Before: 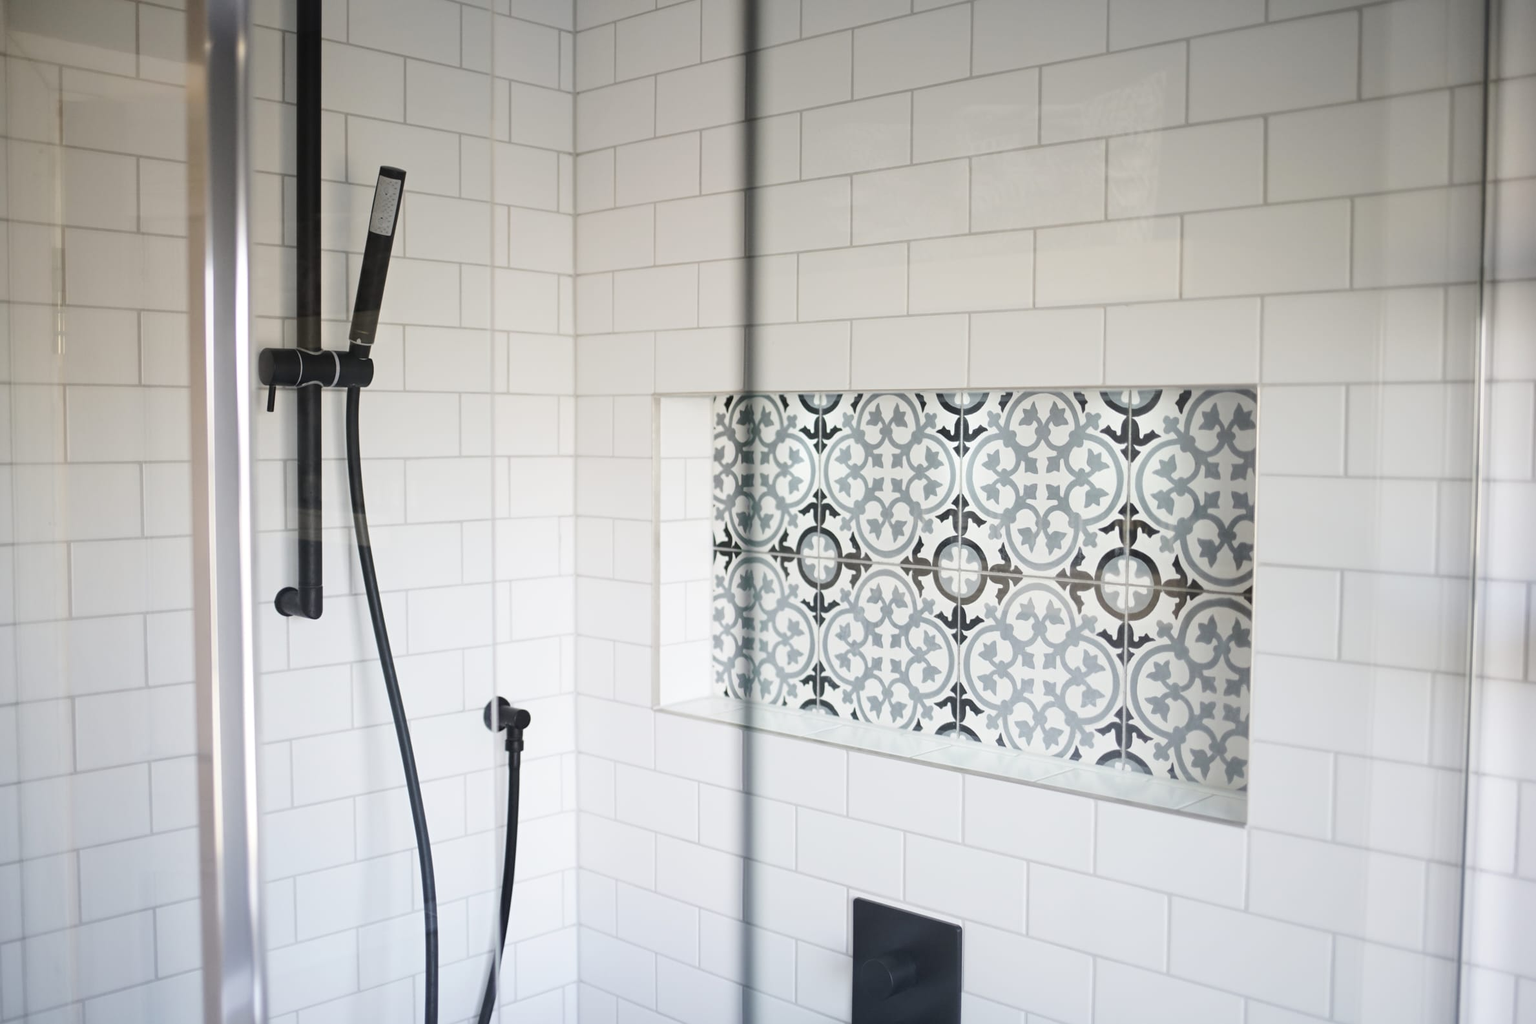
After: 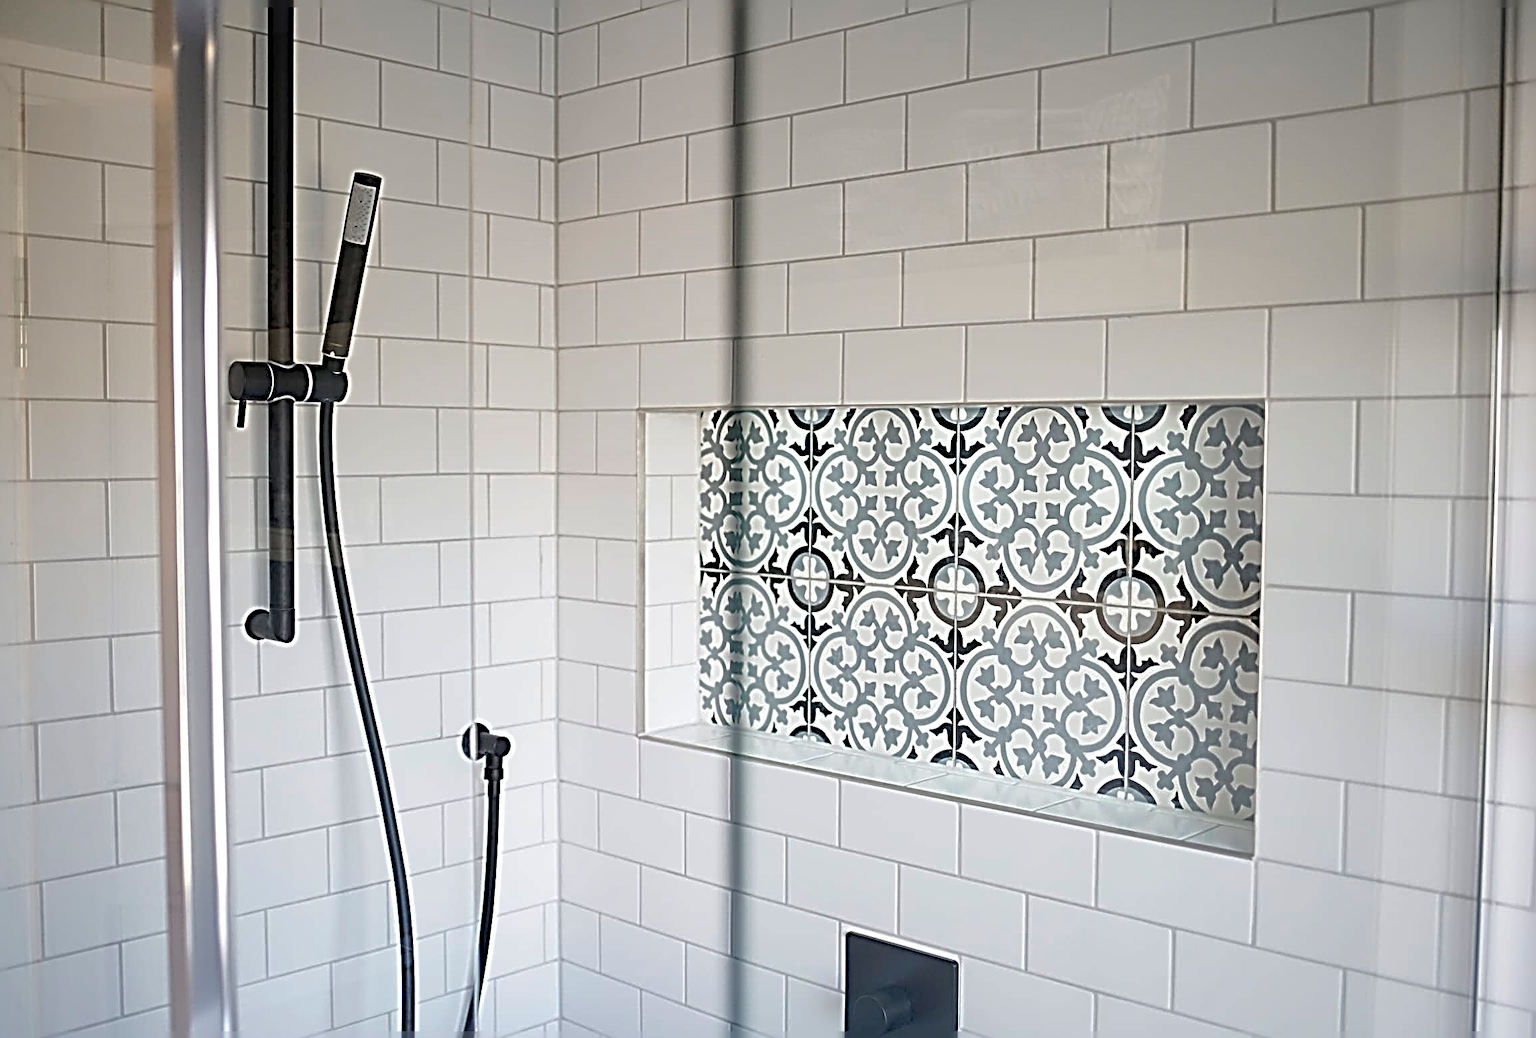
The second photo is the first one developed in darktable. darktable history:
crop and rotate: left 2.536%, right 1.107%, bottom 2.246%
shadows and highlights: on, module defaults
sharpen: radius 4.001, amount 2
